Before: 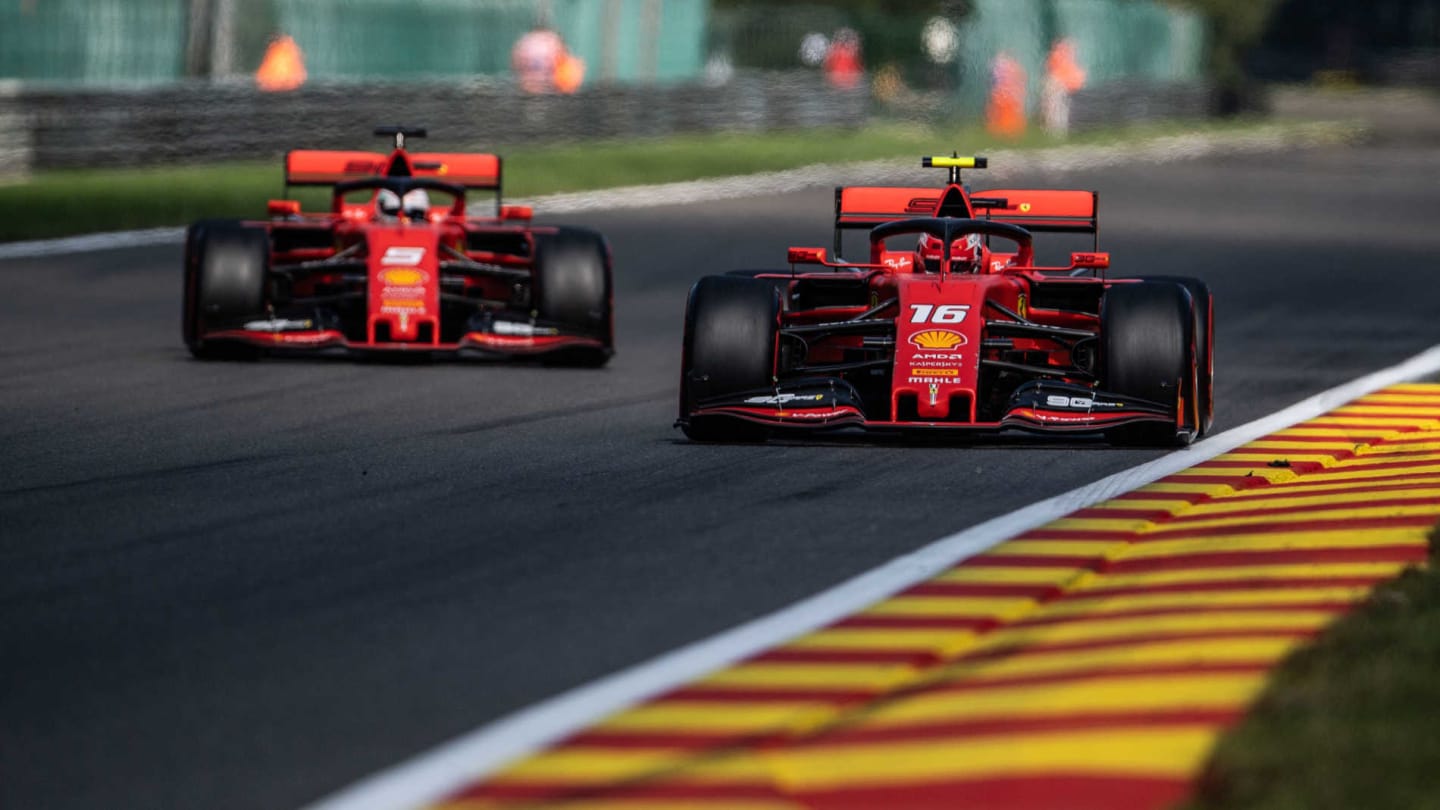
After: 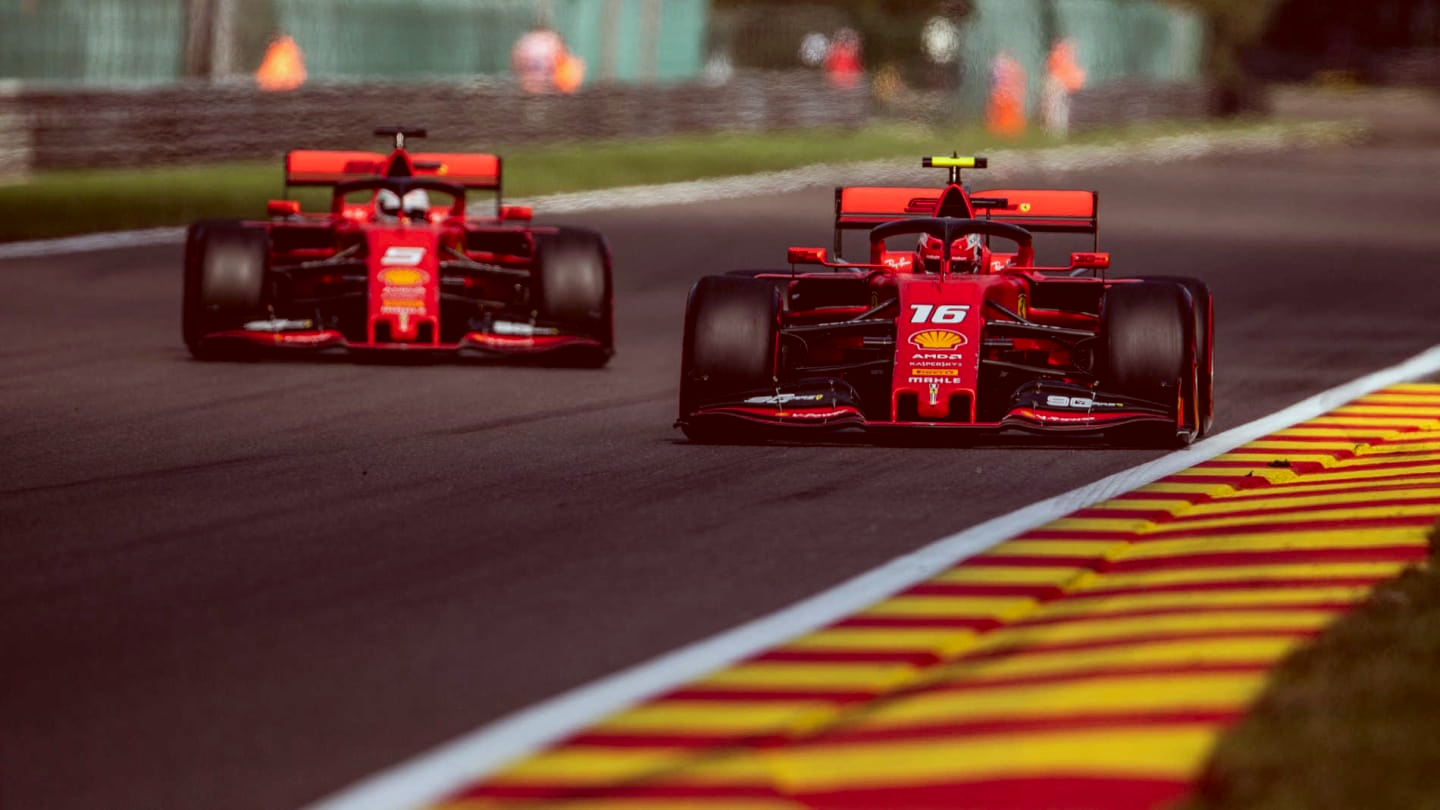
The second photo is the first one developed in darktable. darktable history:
color correction: highlights a* -7.18, highlights b* -0.215, shadows a* 20.45, shadows b* 12.37
local contrast: mode bilateral grid, contrast 100, coarseness 99, detail 90%, midtone range 0.2
